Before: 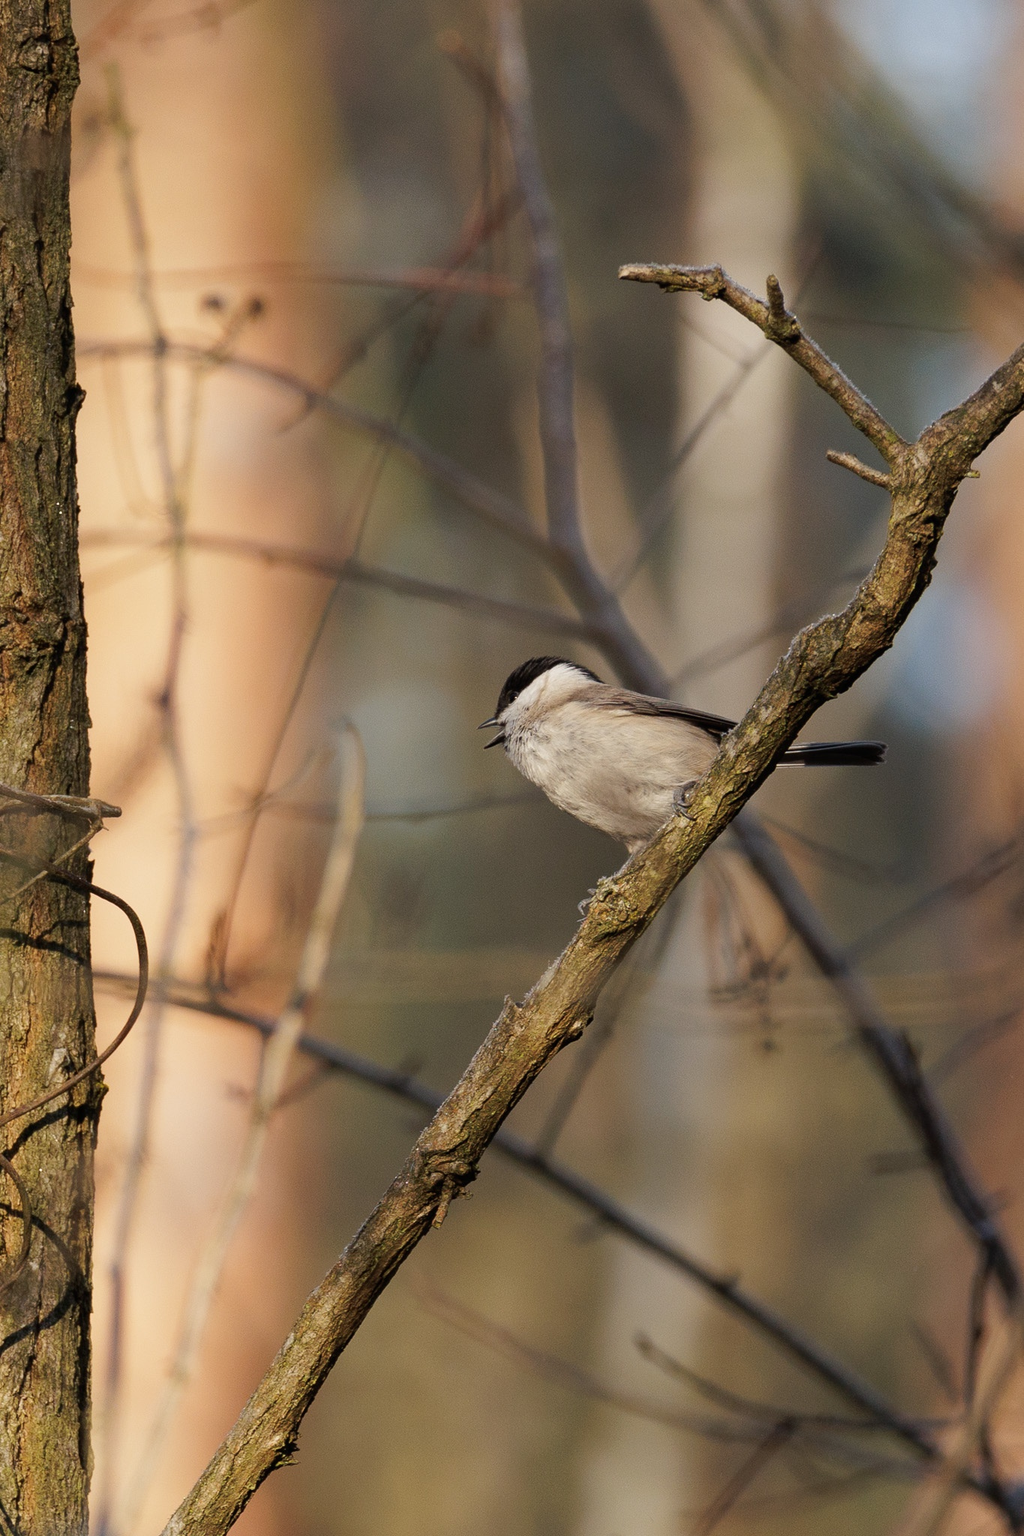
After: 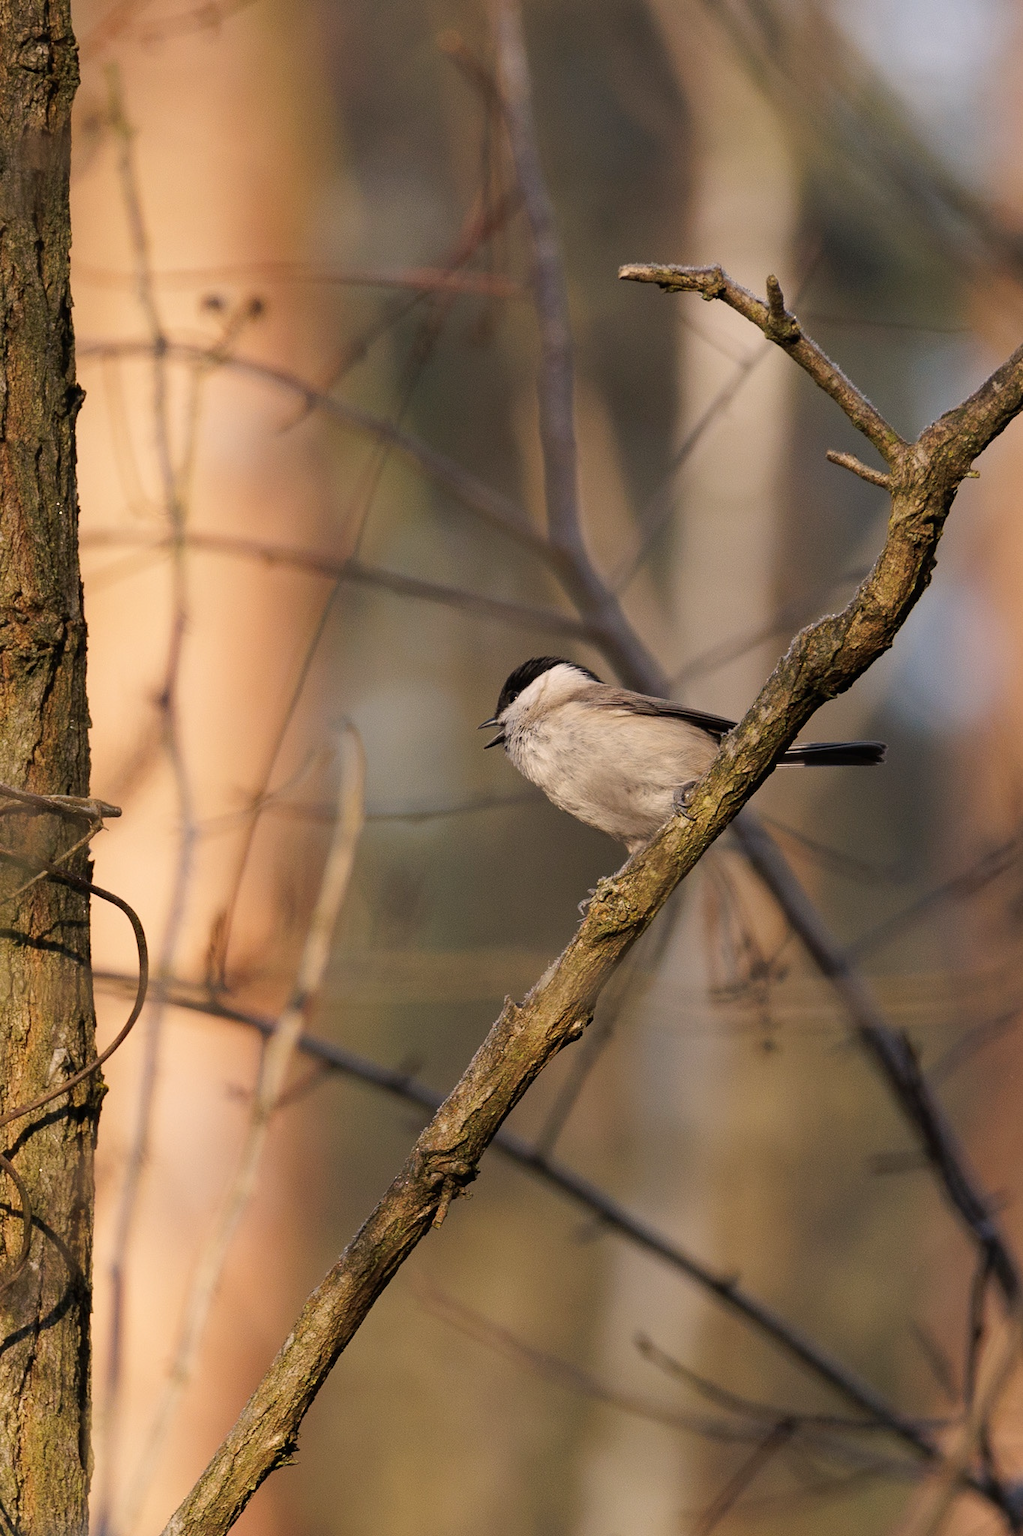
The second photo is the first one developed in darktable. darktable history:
color correction: highlights a* 5.91, highlights b* 4.75
